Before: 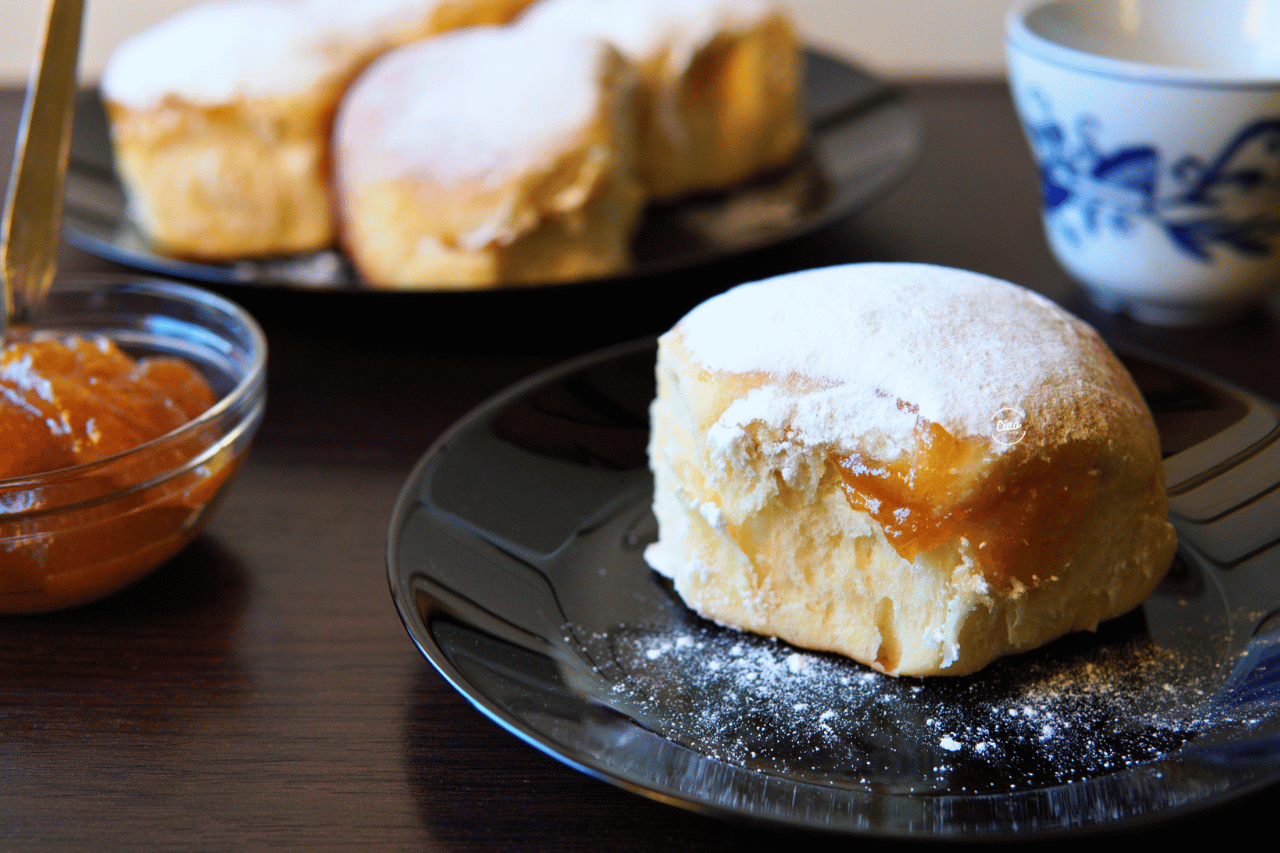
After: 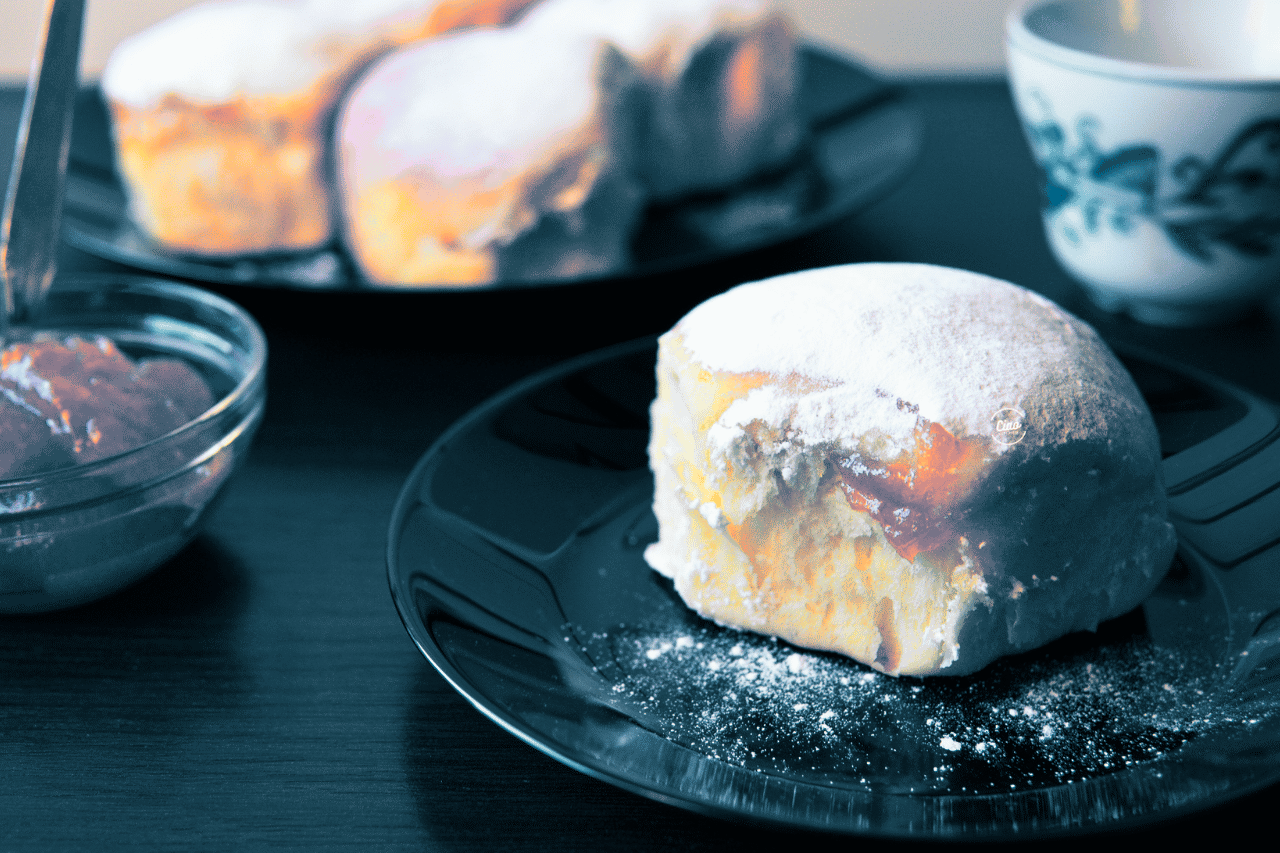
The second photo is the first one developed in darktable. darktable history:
split-toning: shadows › hue 212.4°, balance -70
color zones: curves: ch0 [(0.257, 0.558) (0.75, 0.565)]; ch1 [(0.004, 0.857) (0.14, 0.416) (0.257, 0.695) (0.442, 0.032) (0.736, 0.266) (0.891, 0.741)]; ch2 [(0, 0.623) (0.112, 0.436) (0.271, 0.474) (0.516, 0.64) (0.743, 0.286)]
